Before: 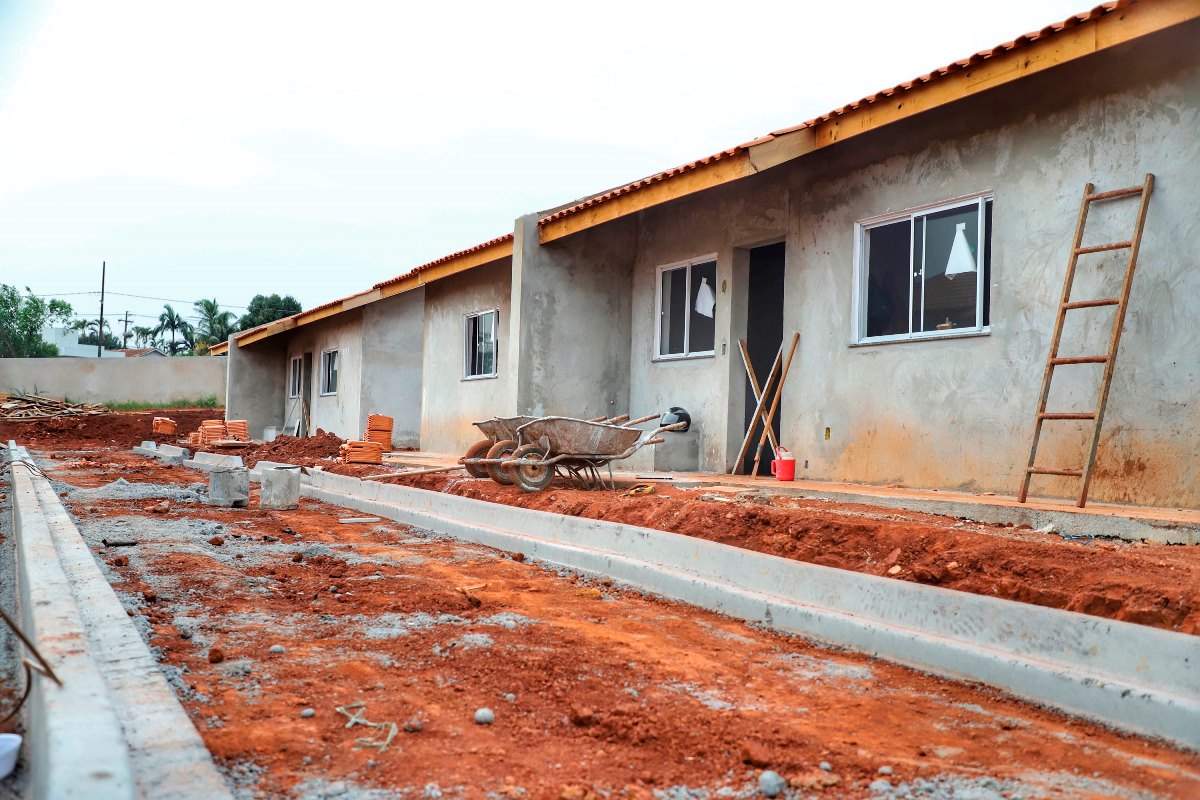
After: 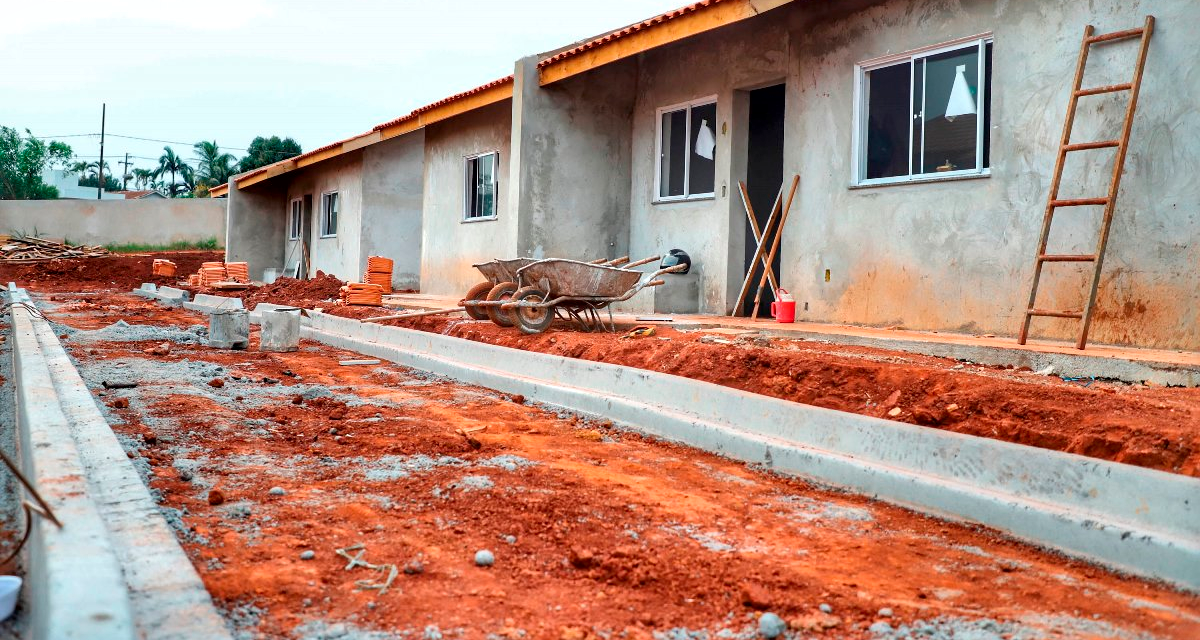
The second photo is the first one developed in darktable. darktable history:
crop and rotate: top 19.998%
local contrast: mode bilateral grid, contrast 20, coarseness 50, detail 140%, midtone range 0.2
